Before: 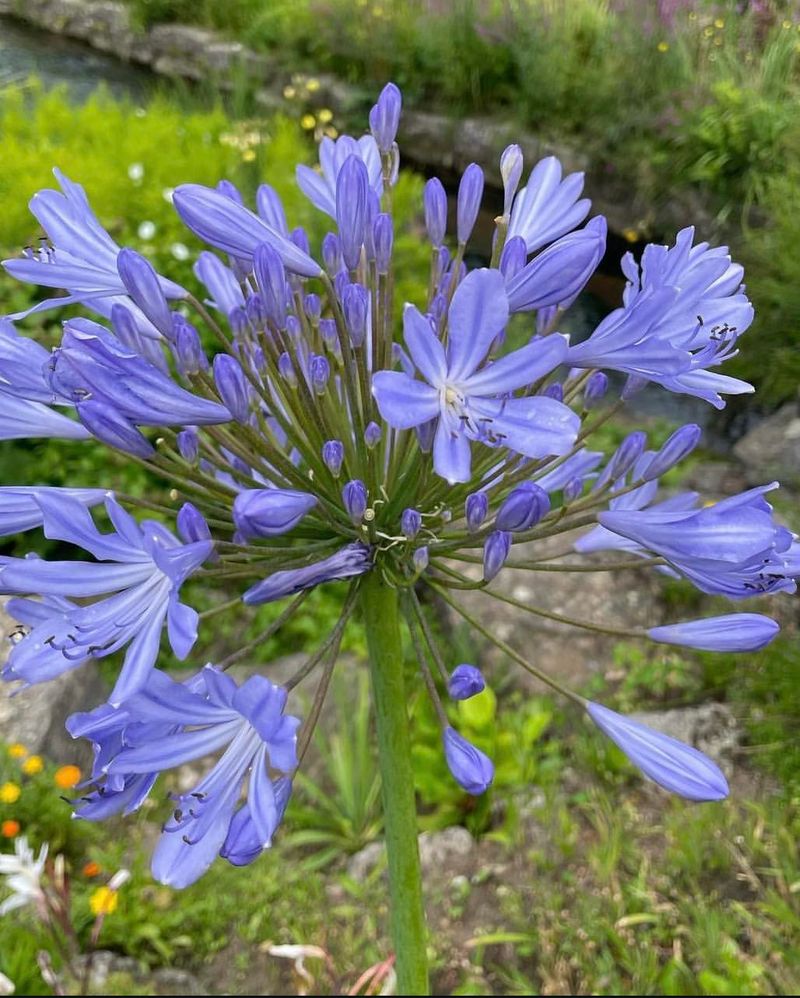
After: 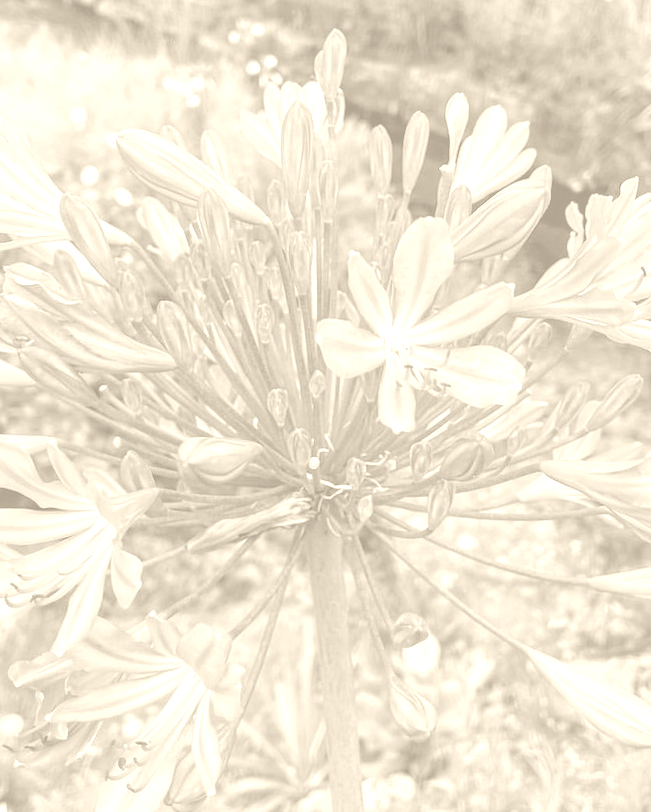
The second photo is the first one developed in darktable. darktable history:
white balance: red 0.978, blue 0.999
rotate and perspective: rotation 0.174°, lens shift (vertical) 0.013, lens shift (horizontal) 0.019, shear 0.001, automatic cropping original format, crop left 0.007, crop right 0.991, crop top 0.016, crop bottom 0.997
crop and rotate: left 7.196%, top 4.574%, right 10.605%, bottom 13.178%
colorize: hue 36°, saturation 71%, lightness 80.79%
local contrast: on, module defaults
